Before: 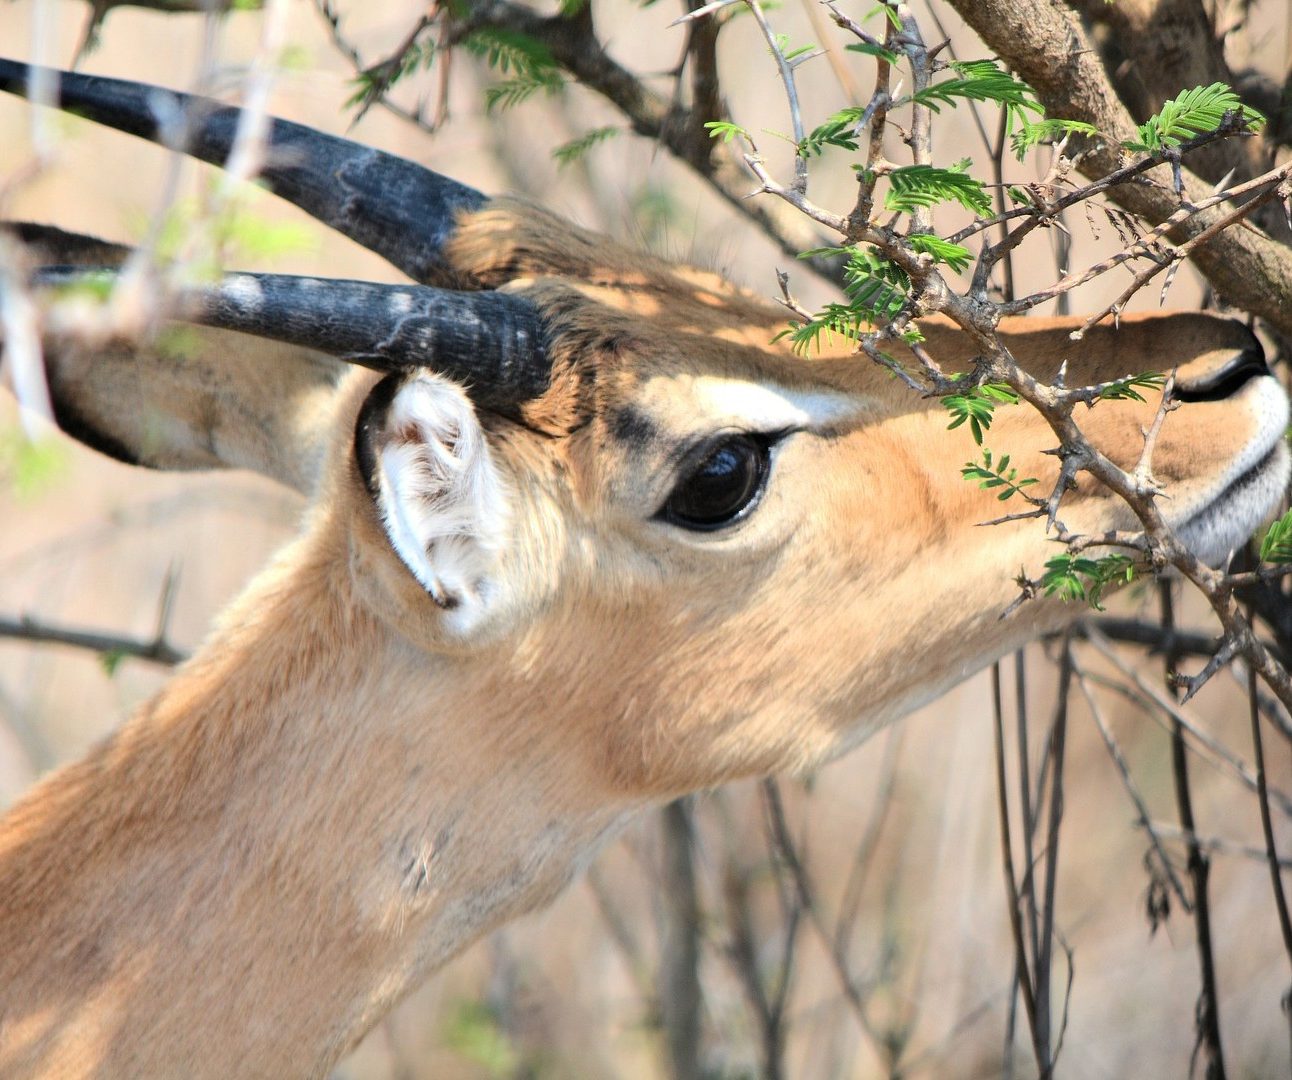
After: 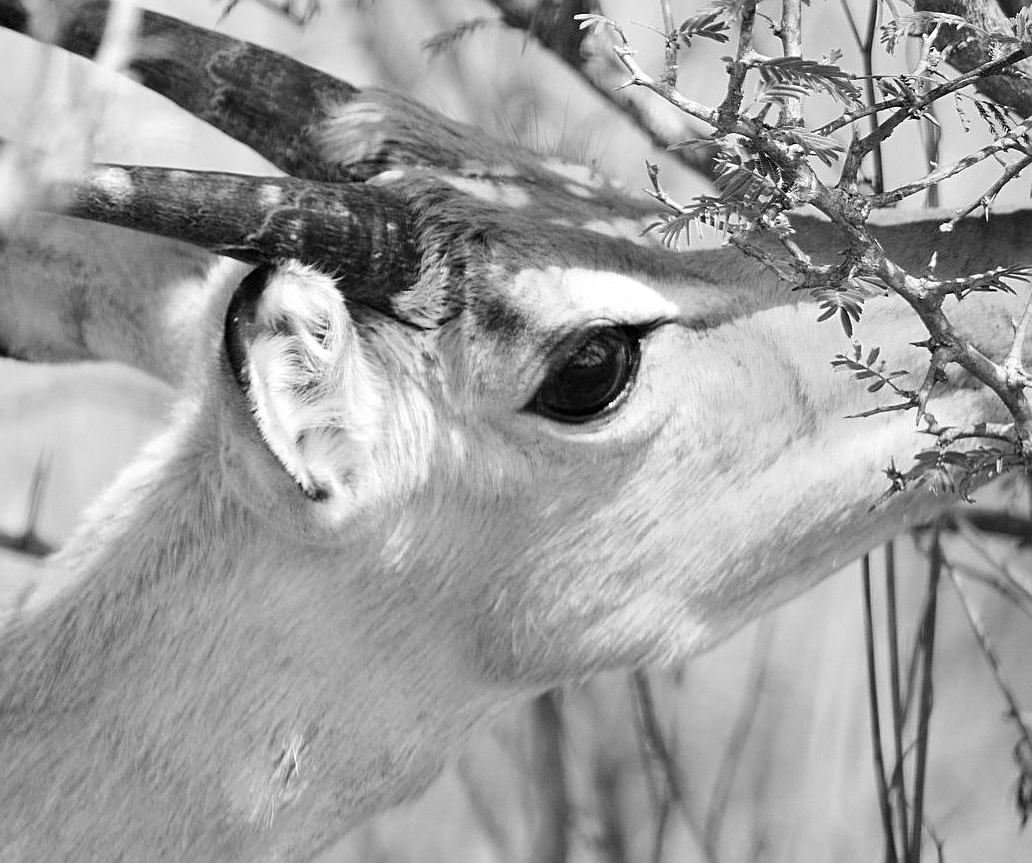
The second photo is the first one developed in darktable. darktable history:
sharpen: on, module defaults
crop and rotate: left 10.071%, top 10.071%, right 10.02%, bottom 10.02%
monochrome: on, module defaults
